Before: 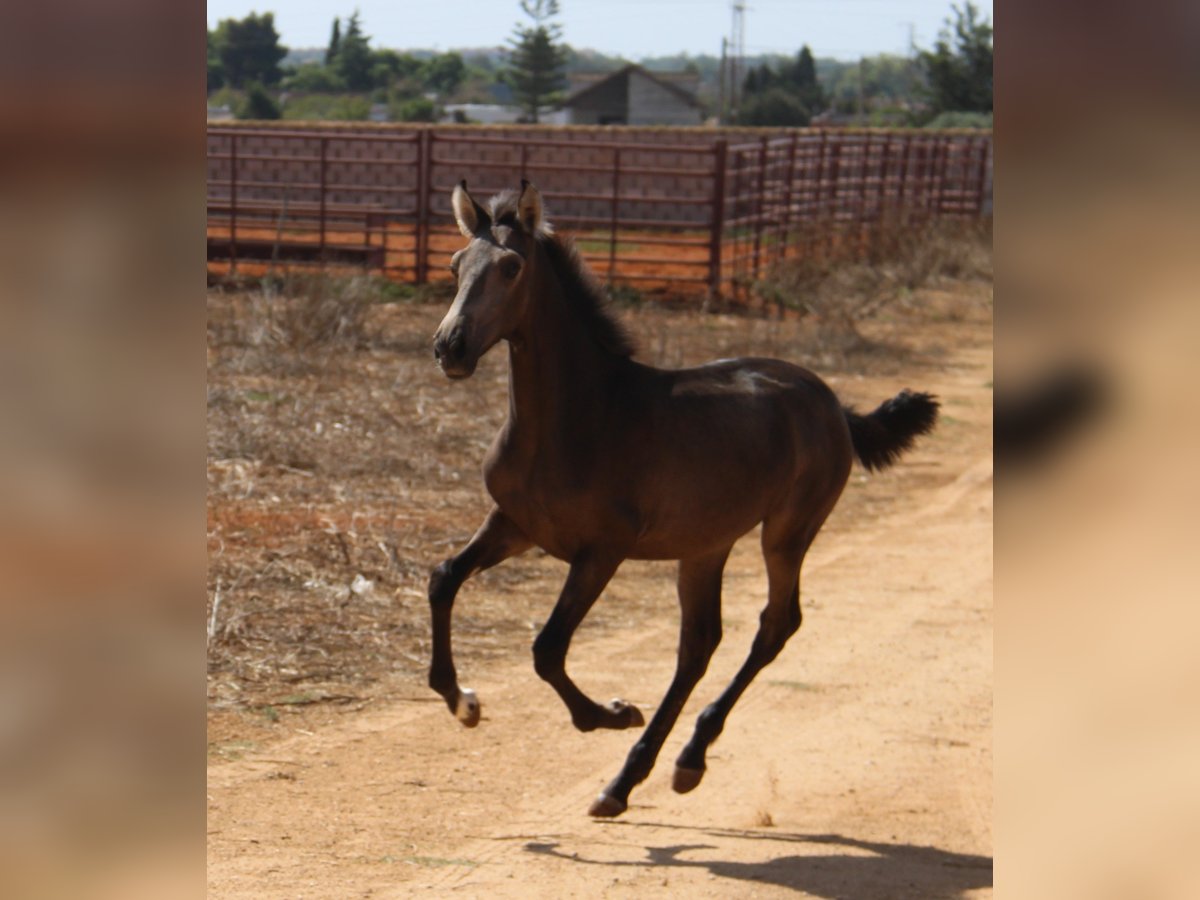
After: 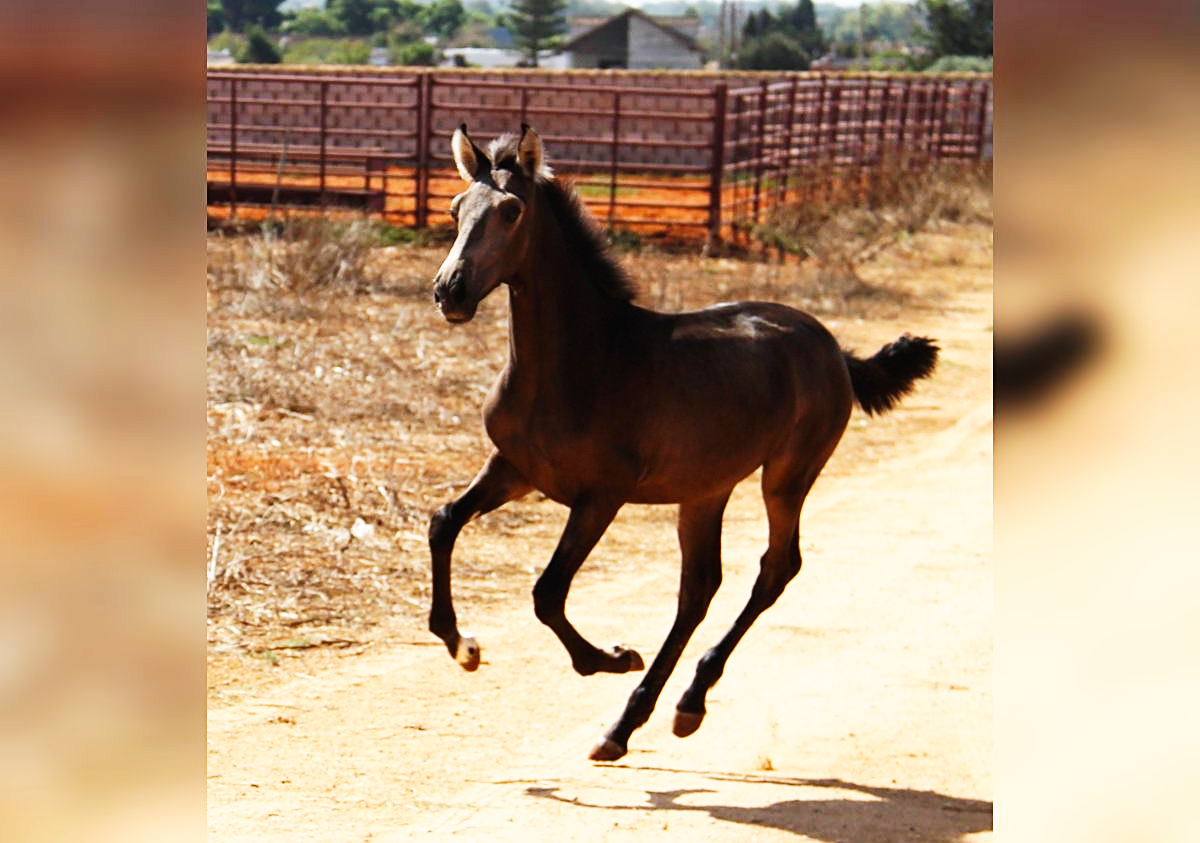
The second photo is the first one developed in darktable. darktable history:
crop and rotate: top 6.25%
base curve: curves: ch0 [(0, 0) (0.007, 0.004) (0.027, 0.03) (0.046, 0.07) (0.207, 0.54) (0.442, 0.872) (0.673, 0.972) (1, 1)], preserve colors none
sharpen: on, module defaults
